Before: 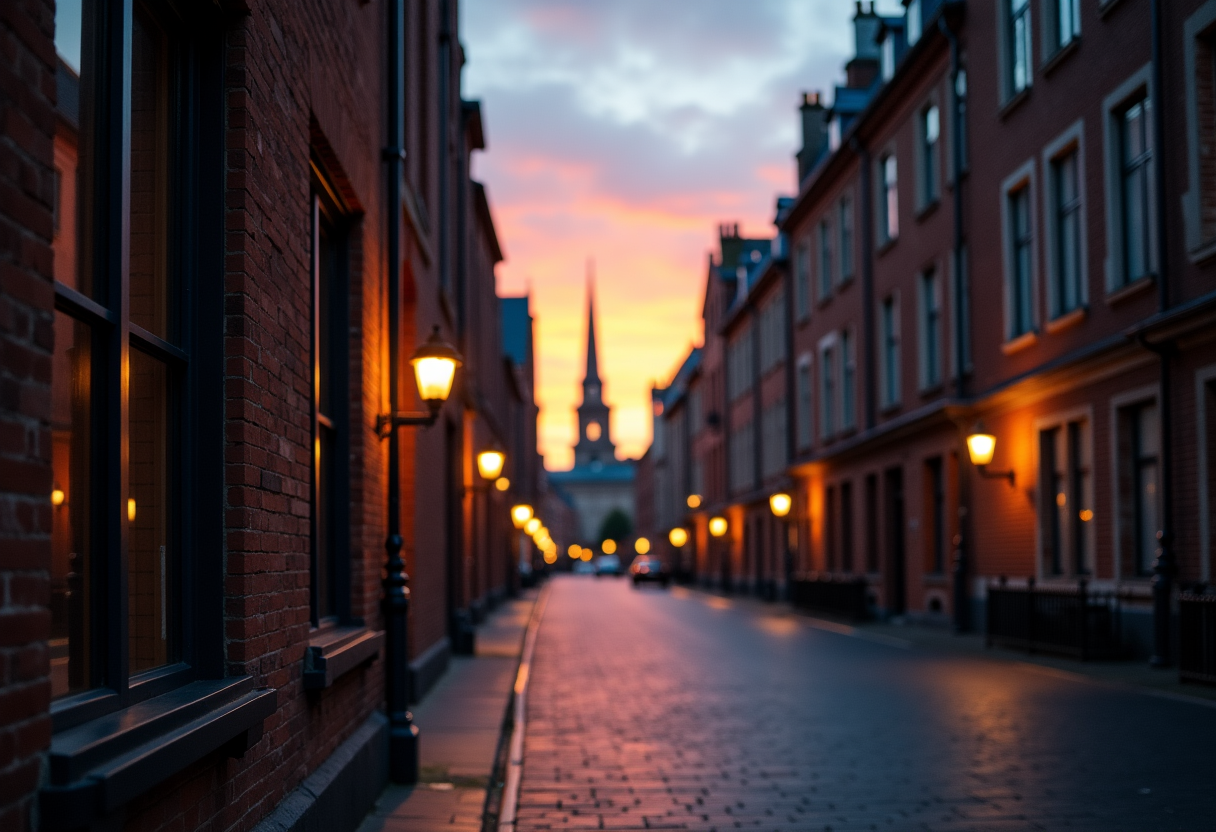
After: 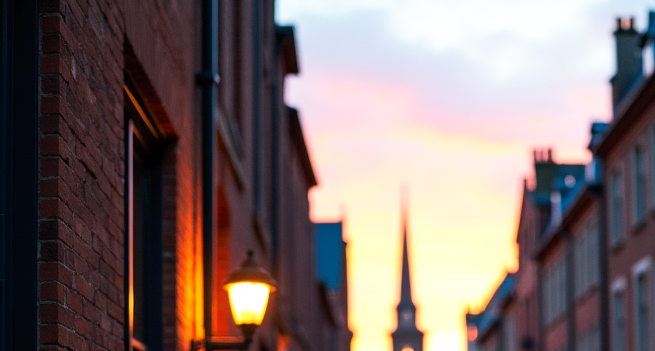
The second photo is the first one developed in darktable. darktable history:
white balance: emerald 1
crop: left 15.306%, top 9.065%, right 30.789%, bottom 48.638%
tone curve: curves: ch0 [(0, 0) (0.003, 0.01) (0.011, 0.017) (0.025, 0.035) (0.044, 0.068) (0.069, 0.109) (0.1, 0.144) (0.136, 0.185) (0.177, 0.231) (0.224, 0.279) (0.277, 0.346) (0.335, 0.42) (0.399, 0.5) (0.468, 0.603) (0.543, 0.712) (0.623, 0.808) (0.709, 0.883) (0.801, 0.957) (0.898, 0.993) (1, 1)], preserve colors none
